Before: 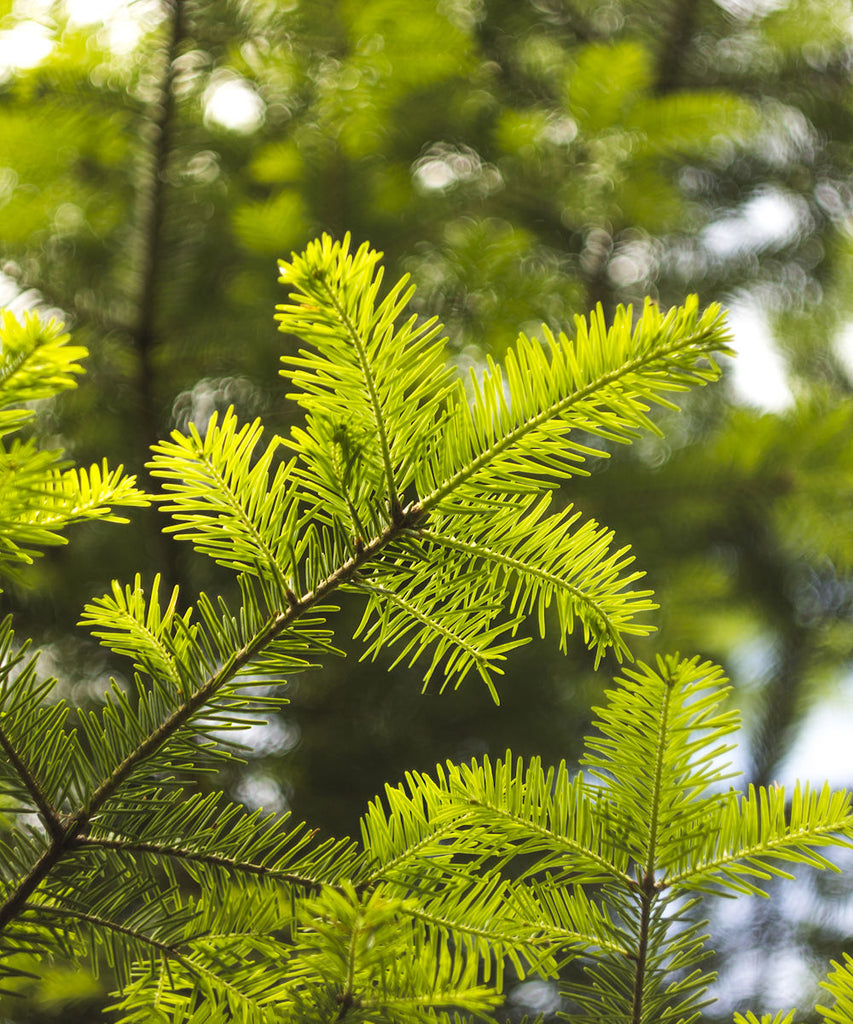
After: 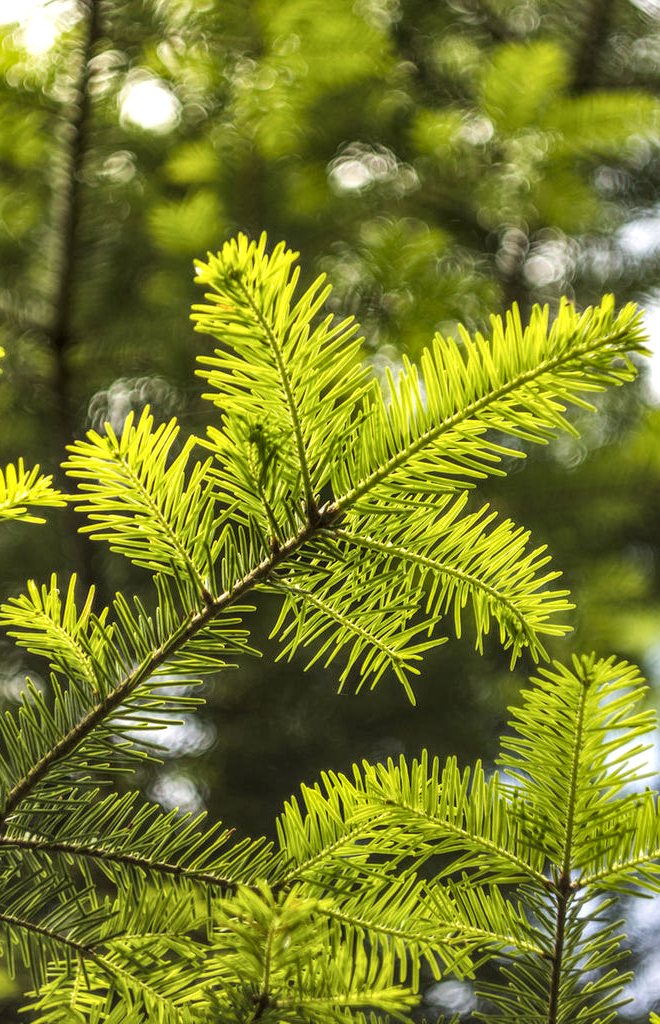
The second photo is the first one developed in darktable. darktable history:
exposure: black level correction 0, exposure 0 EV, compensate highlight preservation false
crop: left 9.857%, right 12.754%
local contrast: detail 142%
shadows and highlights: shadows 52.42, soften with gaussian
